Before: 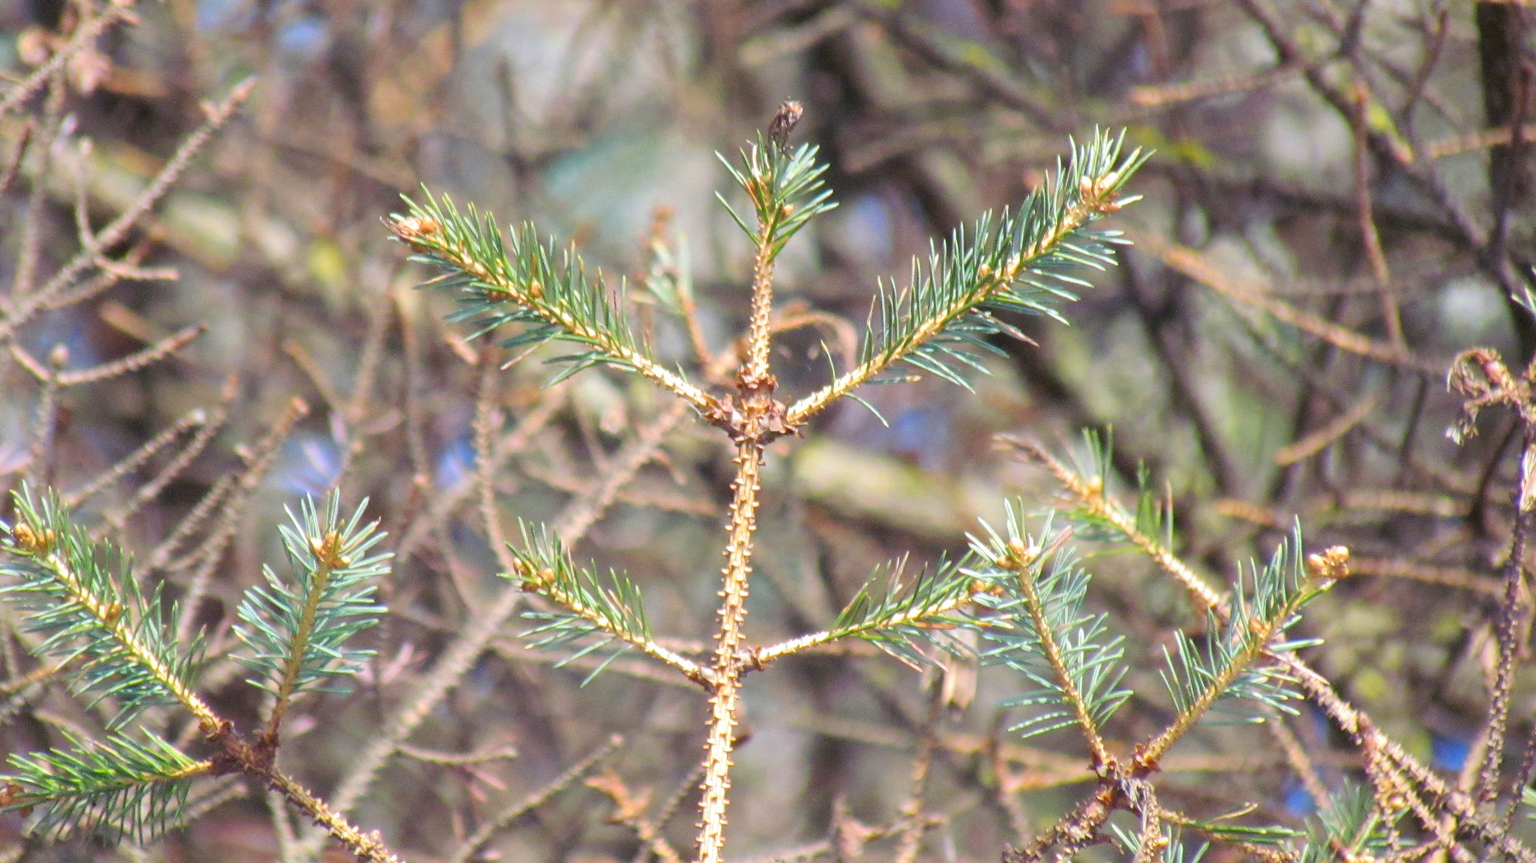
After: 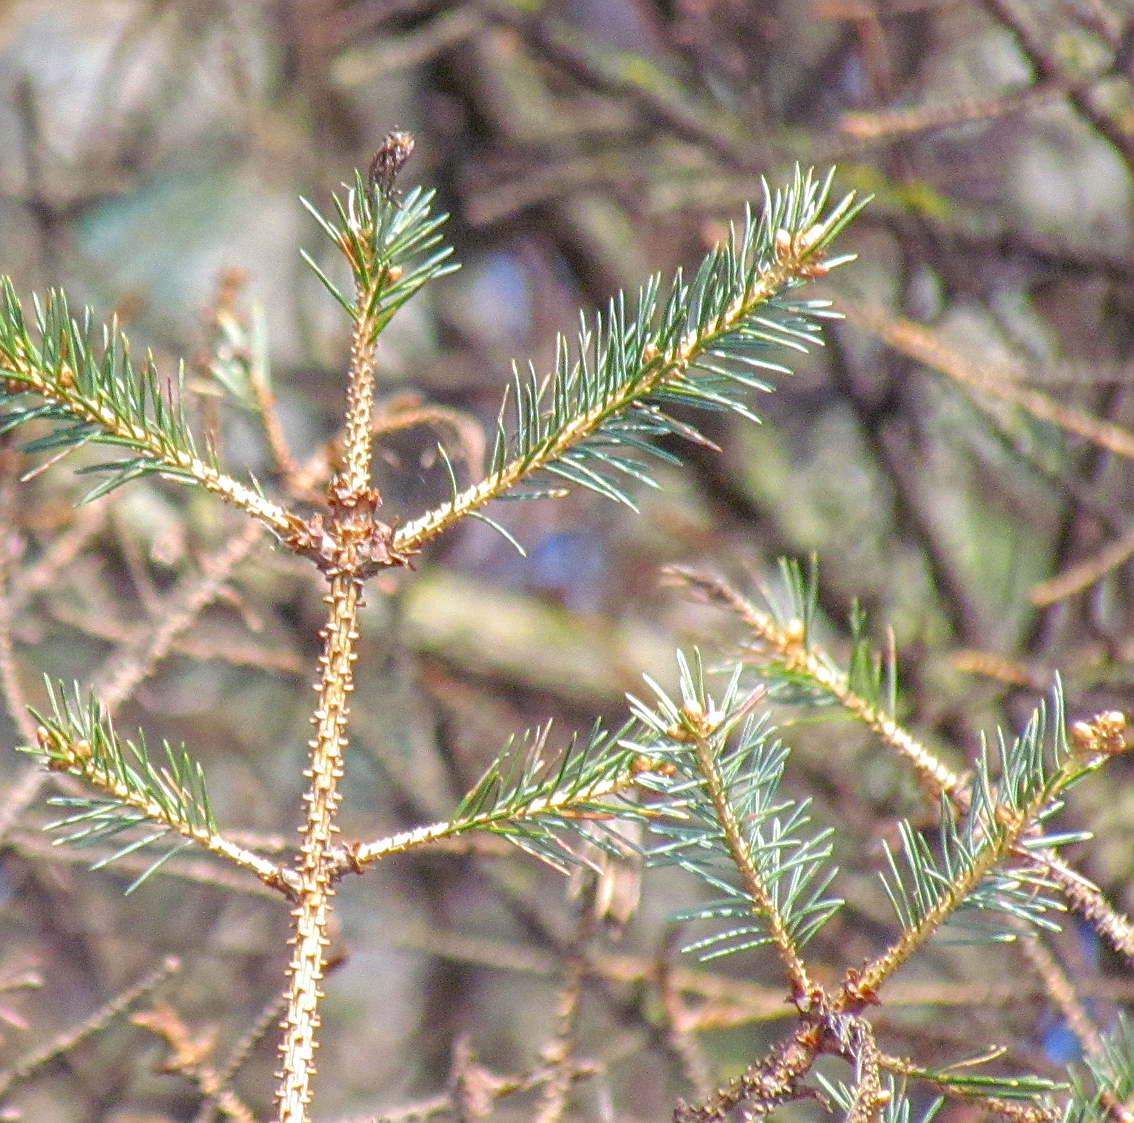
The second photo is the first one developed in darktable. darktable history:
crop: left 31.56%, top 0.025%, right 11.721%
local contrast: highlights 74%, shadows 55%, detail 177%, midtone range 0.213
tone curve: curves: ch0 [(0, 0) (0.045, 0.074) (0.883, 0.858) (1, 1)]; ch1 [(0, 0) (0.149, 0.074) (0.379, 0.327) (0.427, 0.401) (0.489, 0.479) (0.505, 0.515) (0.537, 0.573) (0.563, 0.599) (1, 1)]; ch2 [(0, 0) (0.307, 0.298) (0.388, 0.375) (0.443, 0.456) (0.485, 0.492) (1, 1)], color space Lab, linked channels, preserve colors none
sharpen: on, module defaults
